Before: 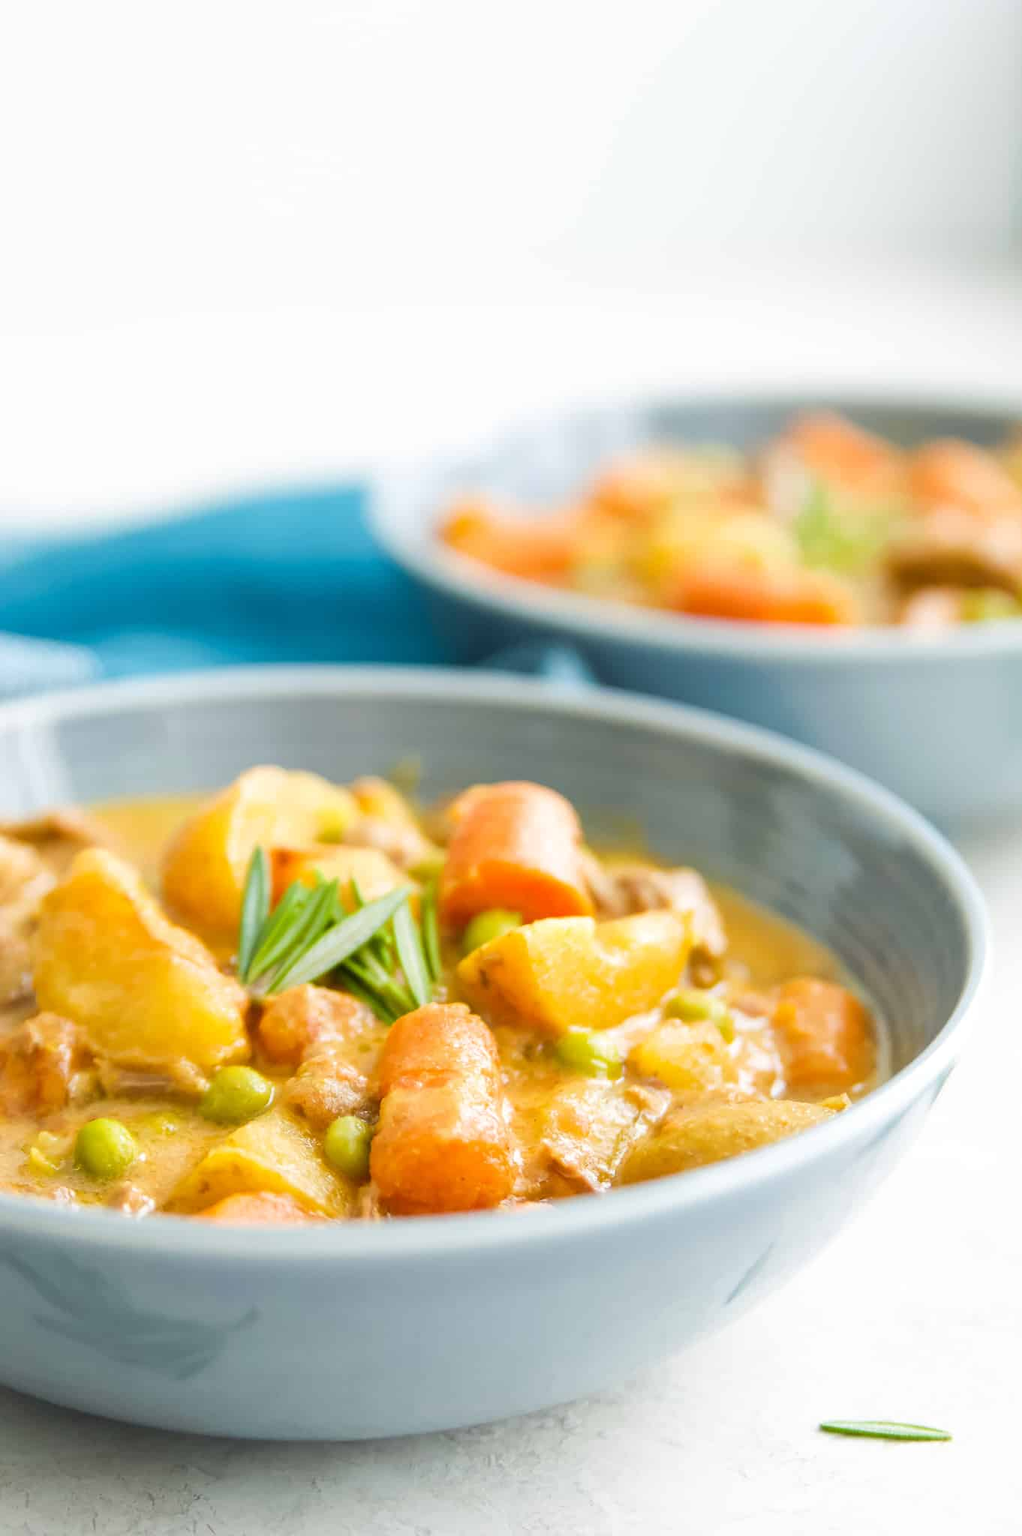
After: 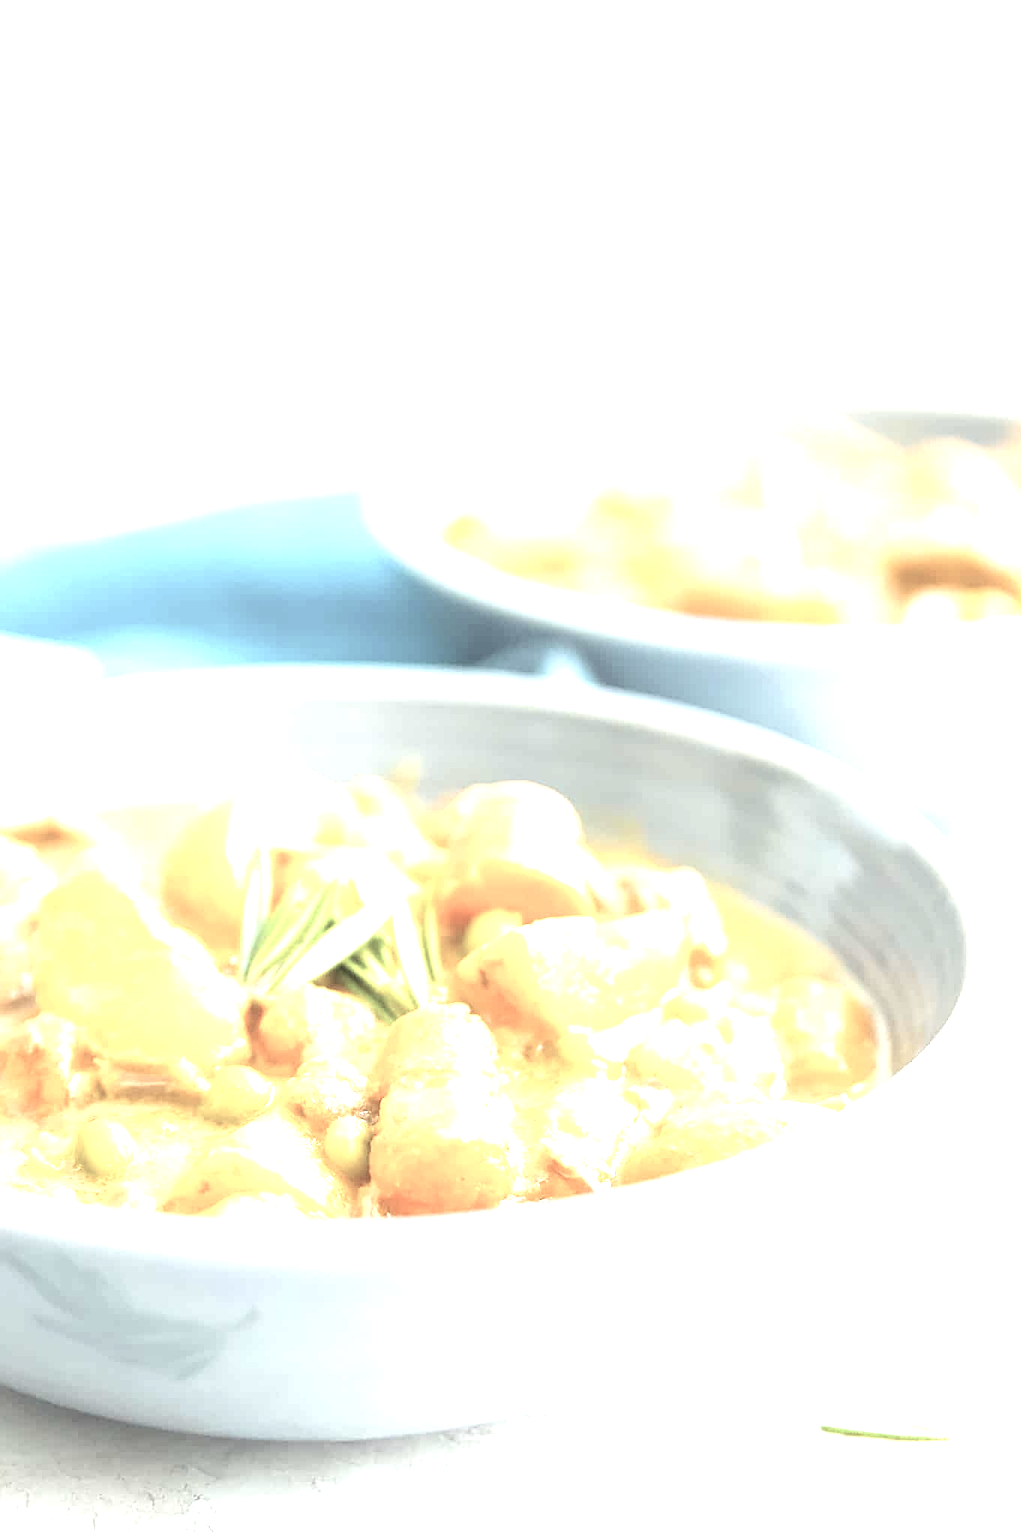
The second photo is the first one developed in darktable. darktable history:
sharpen: on, module defaults
contrast brightness saturation: brightness 0.18, saturation -0.5
exposure: black level correction 0, exposure 1.675 EV, compensate exposure bias true, compensate highlight preservation false
